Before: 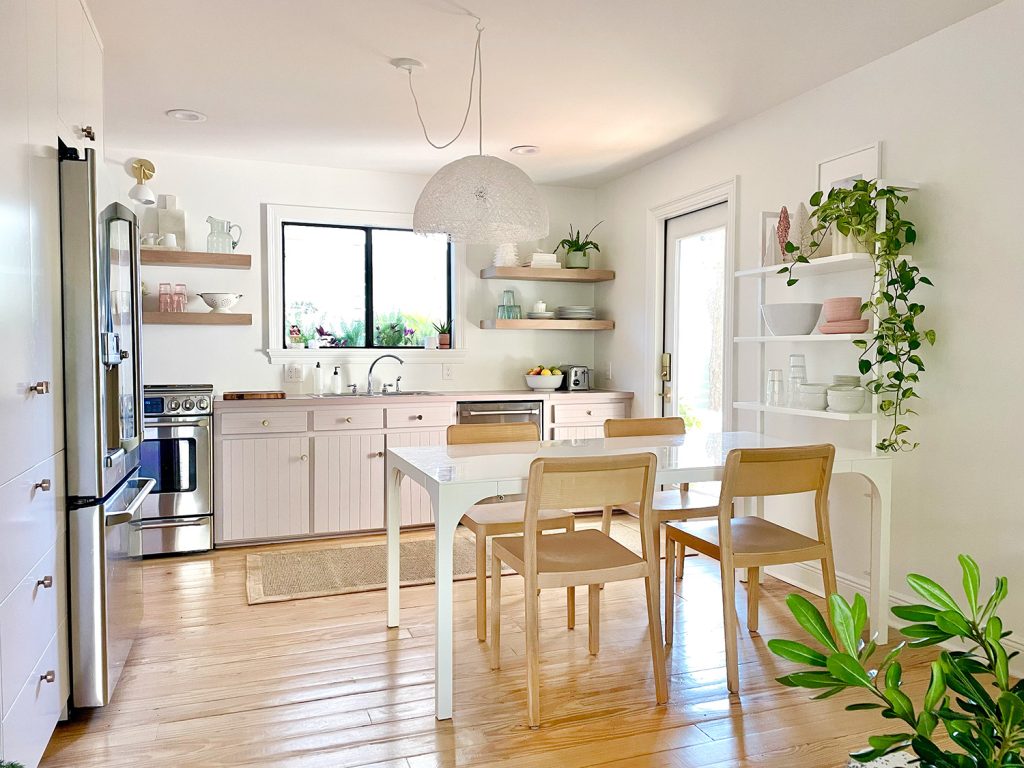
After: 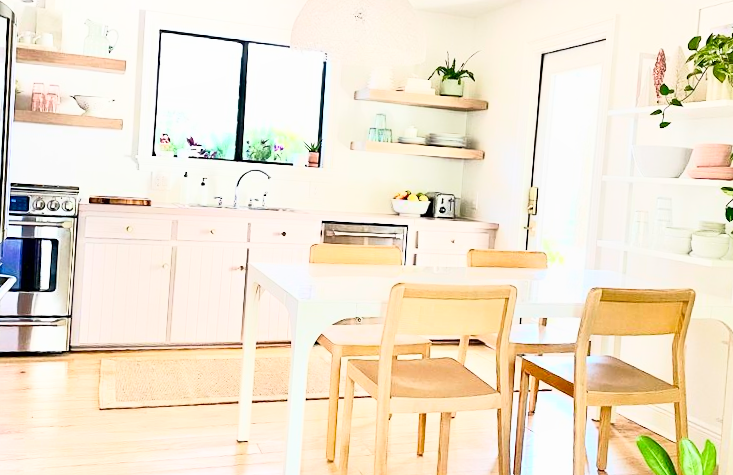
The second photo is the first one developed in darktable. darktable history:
crop and rotate: angle -3.95°, left 9.812%, top 20.711%, right 12.186%, bottom 11.815%
contrast brightness saturation: contrast 0.236, brightness 0.245, saturation 0.379
shadows and highlights: shadows -60.49, white point adjustment -5.3, highlights 61.62
